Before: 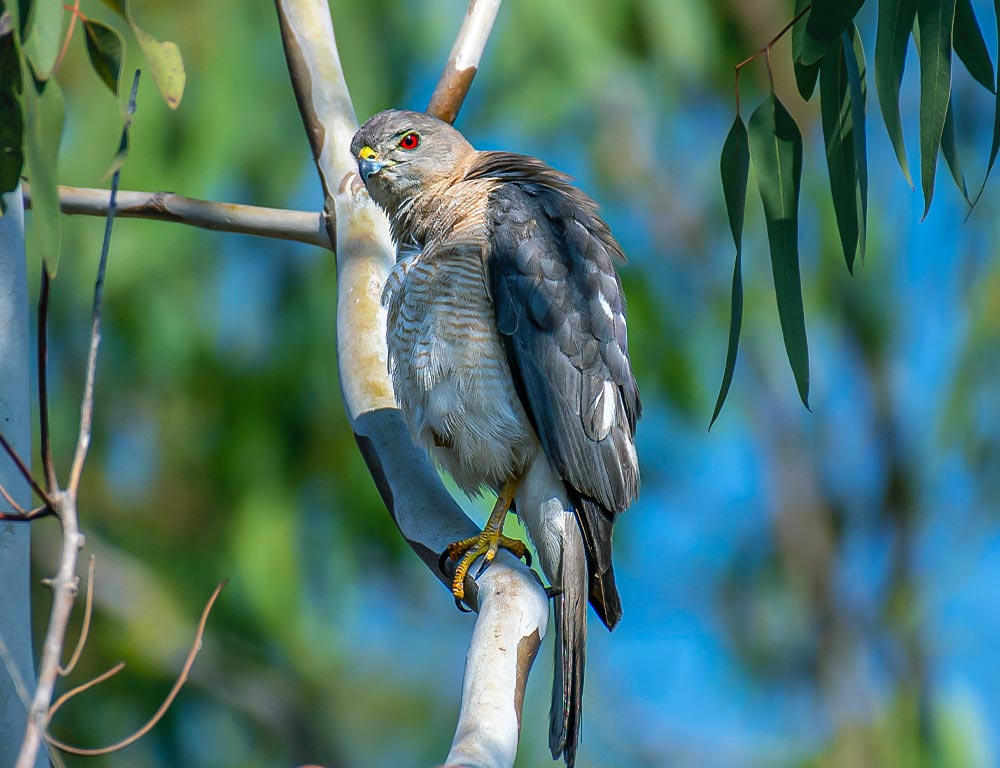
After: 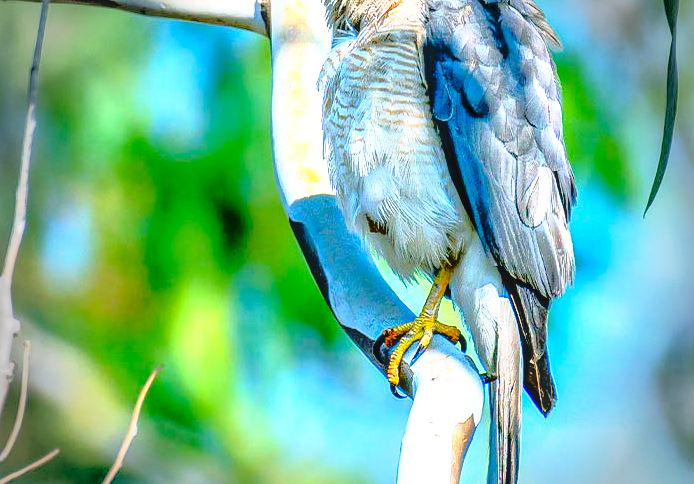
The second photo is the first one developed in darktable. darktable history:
color correction: highlights b* 0.025, saturation 1.36
local contrast: on, module defaults
tone equalizer: -8 EV -1.86 EV, -7 EV -1.14 EV, -6 EV -1.61 EV, edges refinement/feathering 500, mask exposure compensation -1.57 EV, preserve details no
crop: left 6.598%, top 27.965%, right 23.956%, bottom 8.922%
levels: levels [0, 0.43, 0.984]
exposure: black level correction 0, exposure 1.102 EV, compensate highlight preservation false
vignetting: fall-off start 77.38%, fall-off radius 27.07%, width/height ratio 0.973, unbound false
tone curve: curves: ch0 [(0, 0.013) (0.129, 0.1) (0.327, 0.382) (0.489, 0.573) (0.66, 0.748) (0.858, 0.926) (1, 0.977)]; ch1 [(0, 0) (0.353, 0.344) (0.45, 0.46) (0.498, 0.498) (0.521, 0.512) (0.563, 0.559) (0.592, 0.578) (0.647, 0.657) (1, 1)]; ch2 [(0, 0) (0.333, 0.346) (0.375, 0.375) (0.424, 0.43) (0.476, 0.492) (0.502, 0.502) (0.524, 0.531) (0.579, 0.61) (0.612, 0.644) (0.66, 0.715) (1, 1)], preserve colors none
